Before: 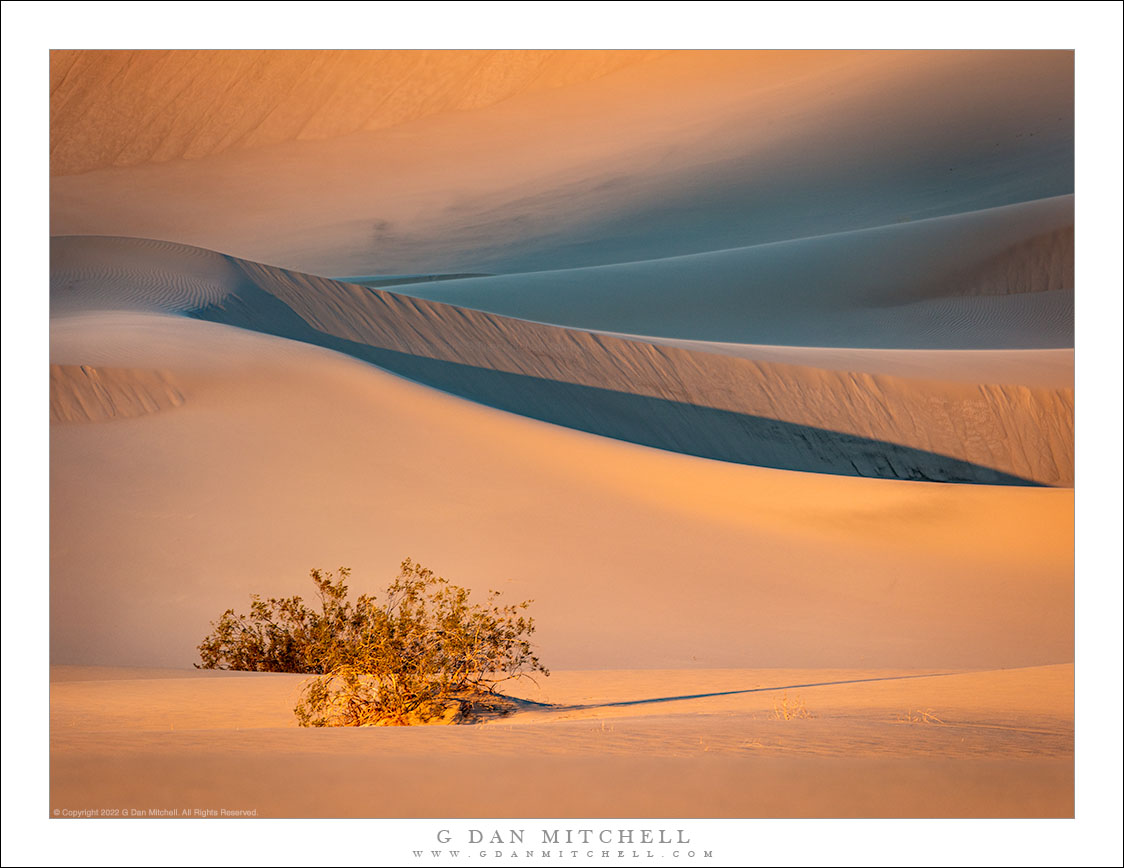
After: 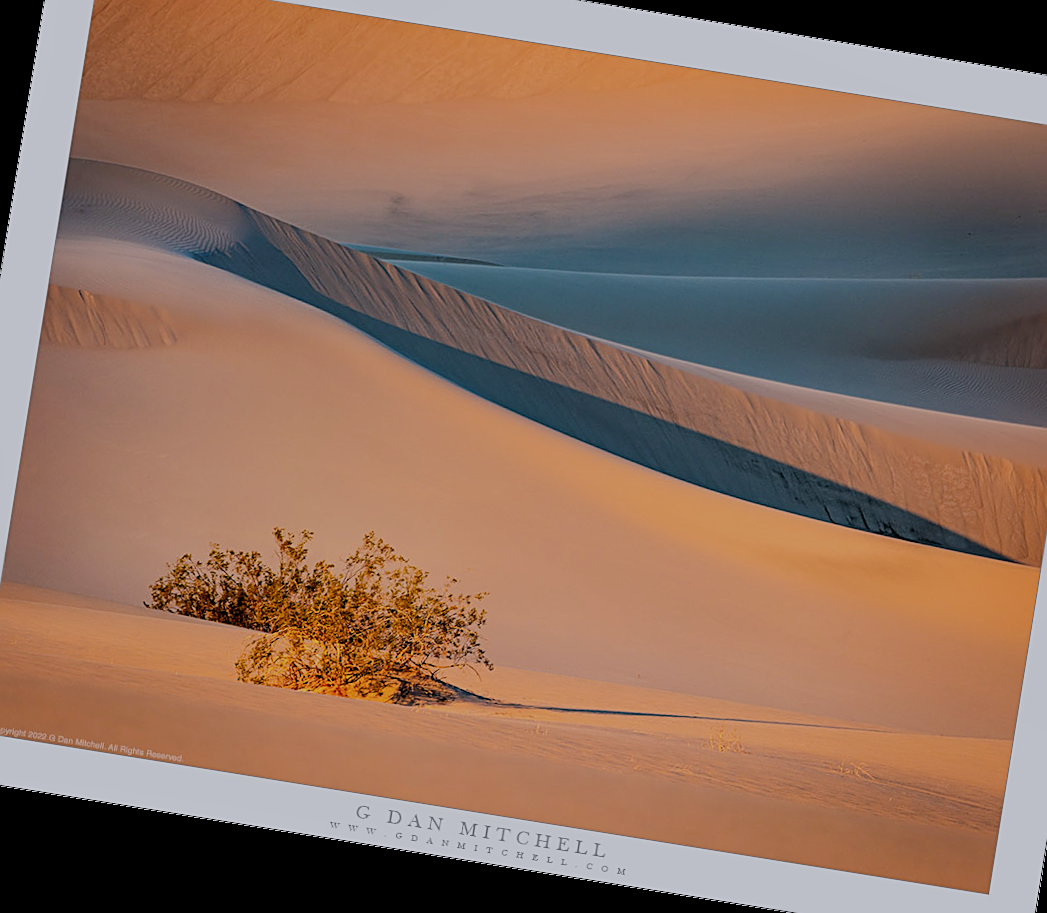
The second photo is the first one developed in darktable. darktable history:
crop: left 6.446%, top 8.188%, right 9.538%, bottom 3.548%
sharpen: on, module defaults
filmic rgb: black relative exposure -7.65 EV, white relative exposure 4.56 EV, hardness 3.61, contrast 1.05
white balance: red 0.984, blue 1.059
shadows and highlights: radius 121.13, shadows 21.4, white point adjustment -9.72, highlights -14.39, soften with gaussian
bloom: size 9%, threshold 100%, strength 7%
rotate and perspective: rotation 9.12°, automatic cropping off
